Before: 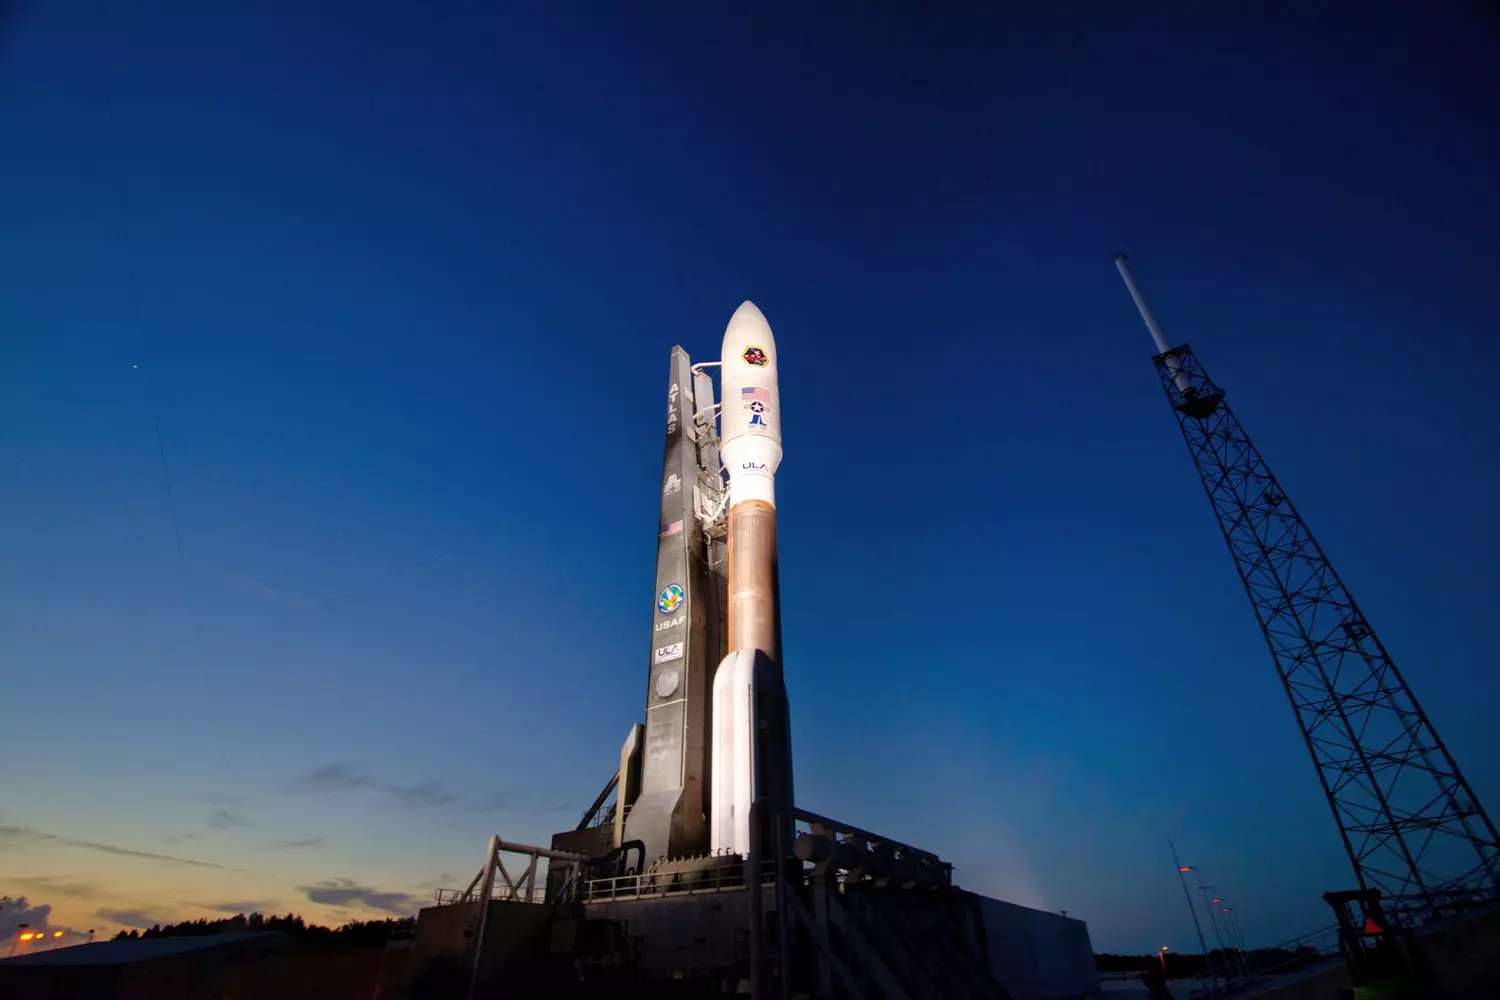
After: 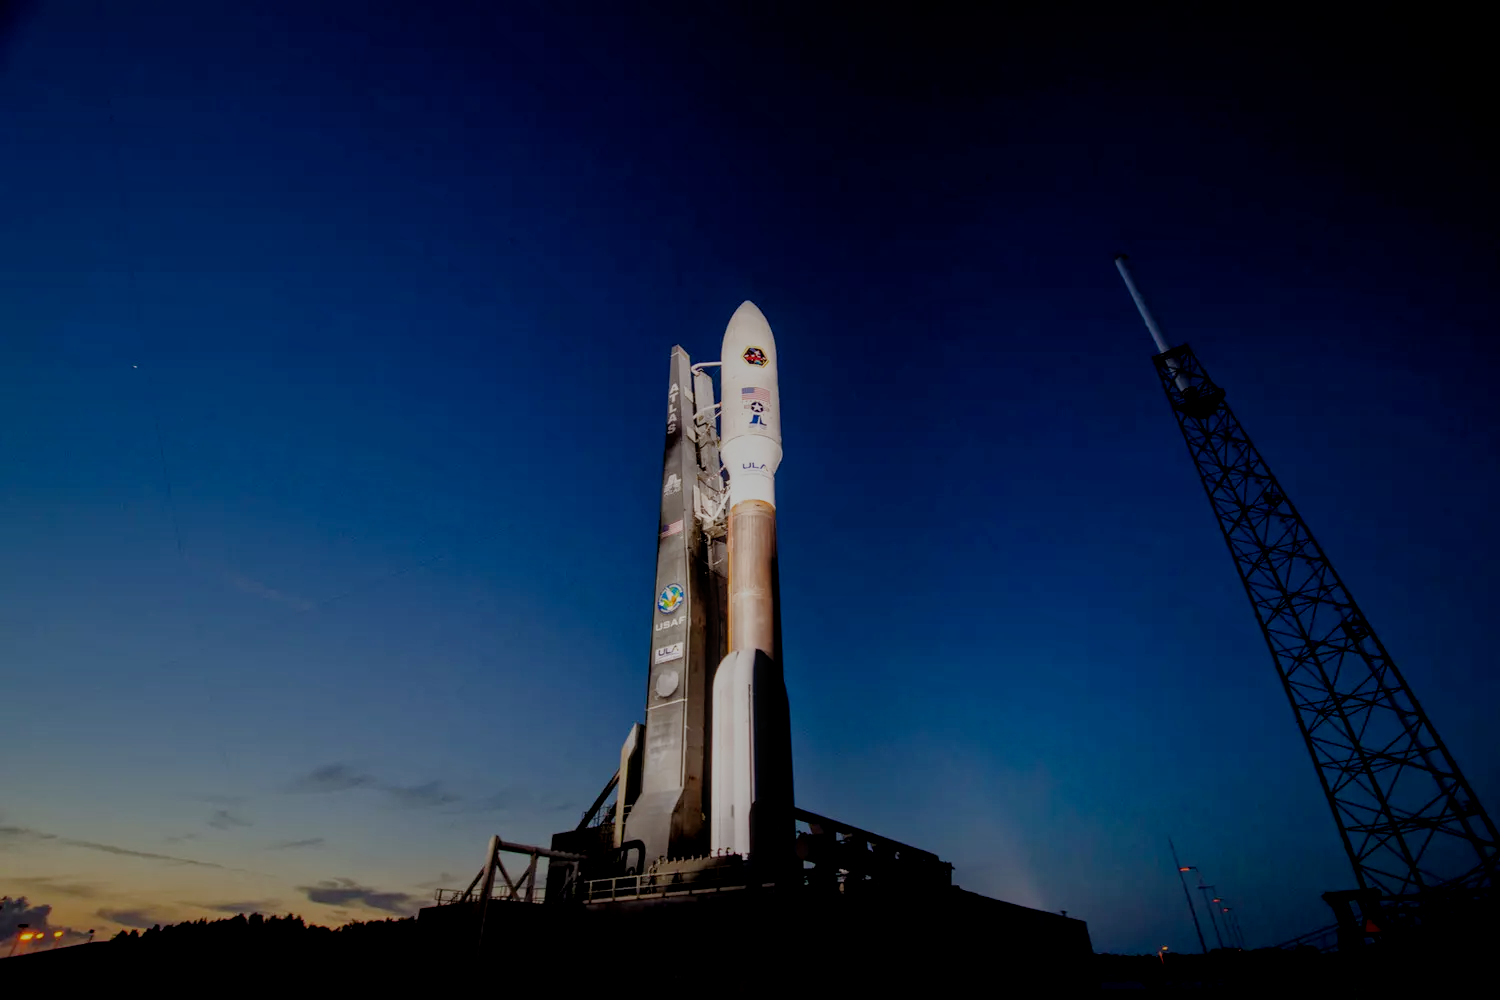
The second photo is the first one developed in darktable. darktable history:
filmic rgb: middle gray luminance 30%, black relative exposure -9 EV, white relative exposure 7 EV, threshold 6 EV, target black luminance 0%, hardness 2.94, latitude 2.04%, contrast 0.963, highlights saturation mix 5%, shadows ↔ highlights balance 12.16%, add noise in highlights 0, preserve chrominance no, color science v3 (2019), use custom middle-gray values true, iterations of high-quality reconstruction 0, contrast in highlights soft, enable highlight reconstruction true
local contrast: on, module defaults
